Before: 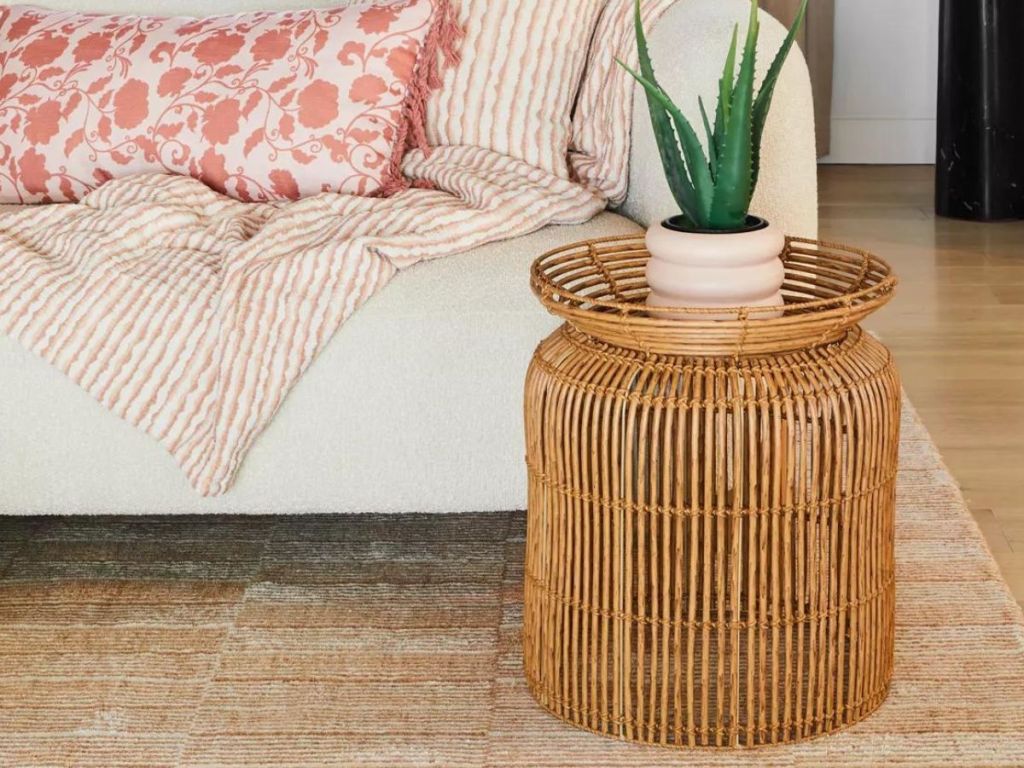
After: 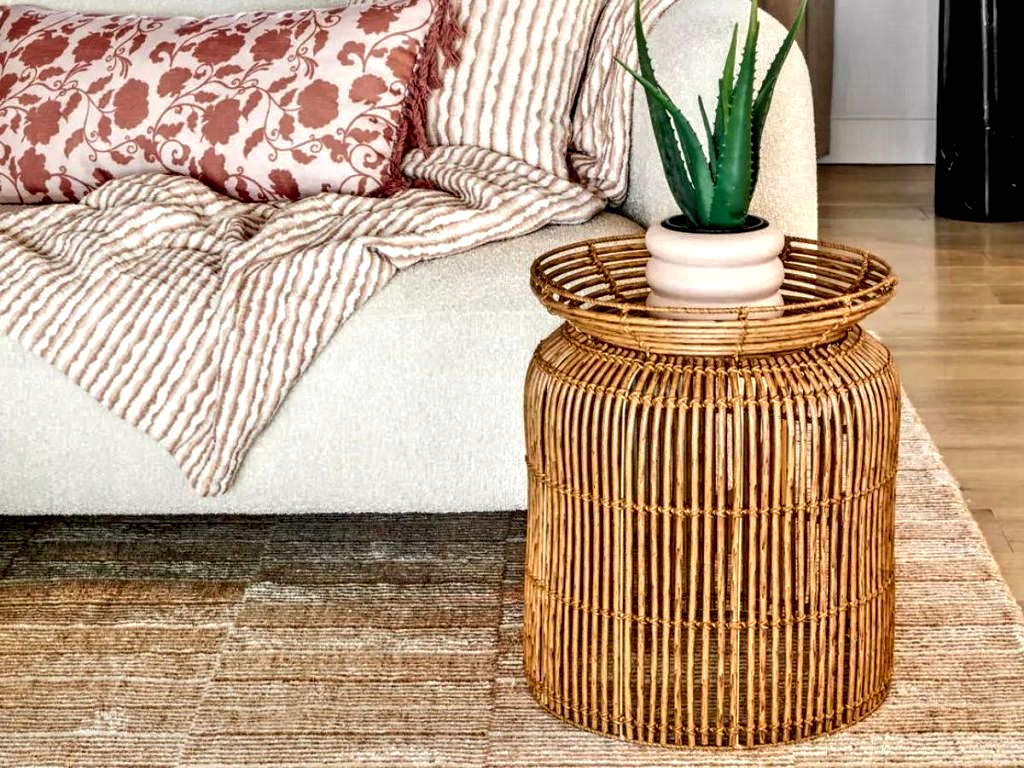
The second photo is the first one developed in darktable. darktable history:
local contrast: shadows 185%, detail 225%
shadows and highlights: shadows 10, white point adjustment 1, highlights -40
tone equalizer: -7 EV 0.15 EV, -6 EV 0.6 EV, -5 EV 1.15 EV, -4 EV 1.33 EV, -3 EV 1.15 EV, -2 EV 0.6 EV, -1 EV 0.15 EV, mask exposure compensation -0.5 EV
